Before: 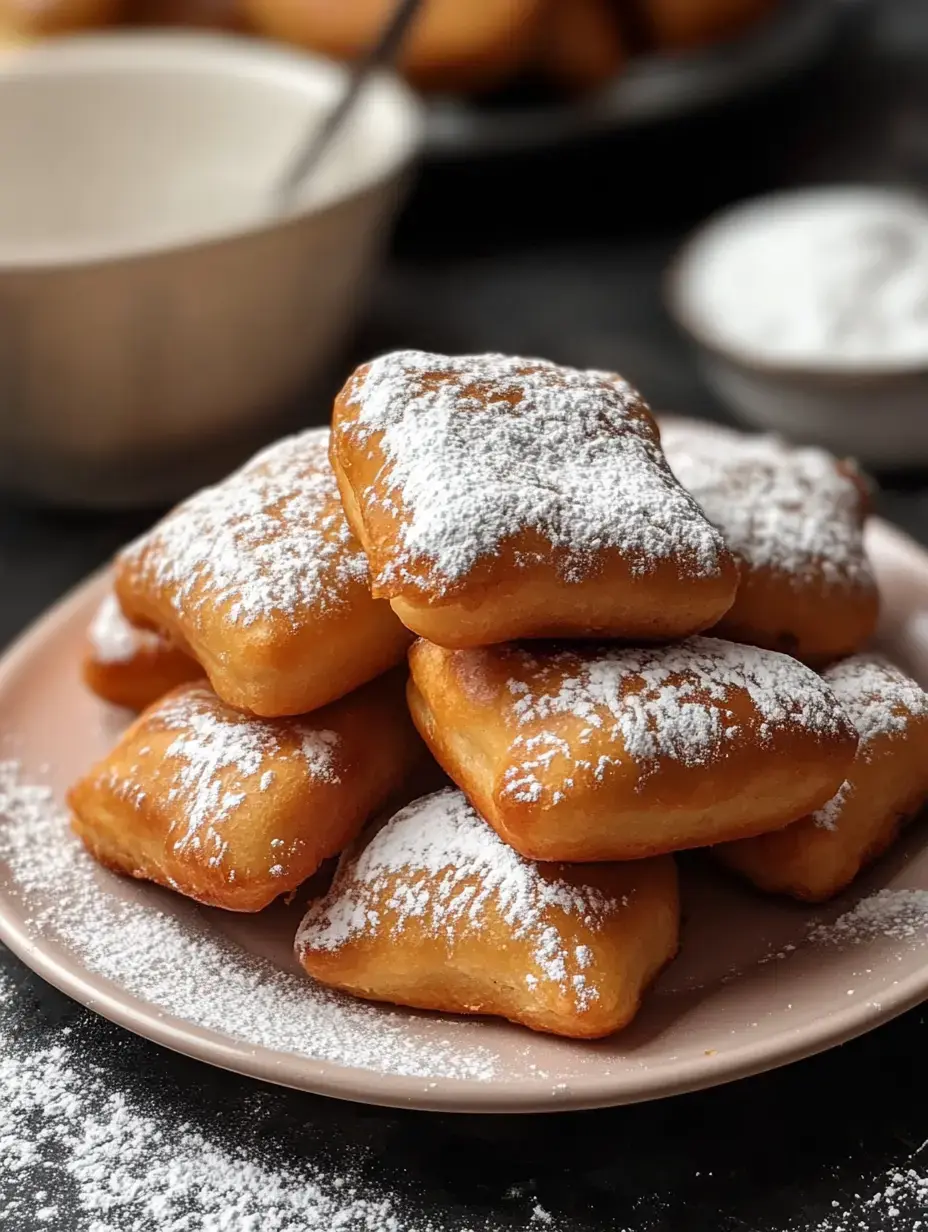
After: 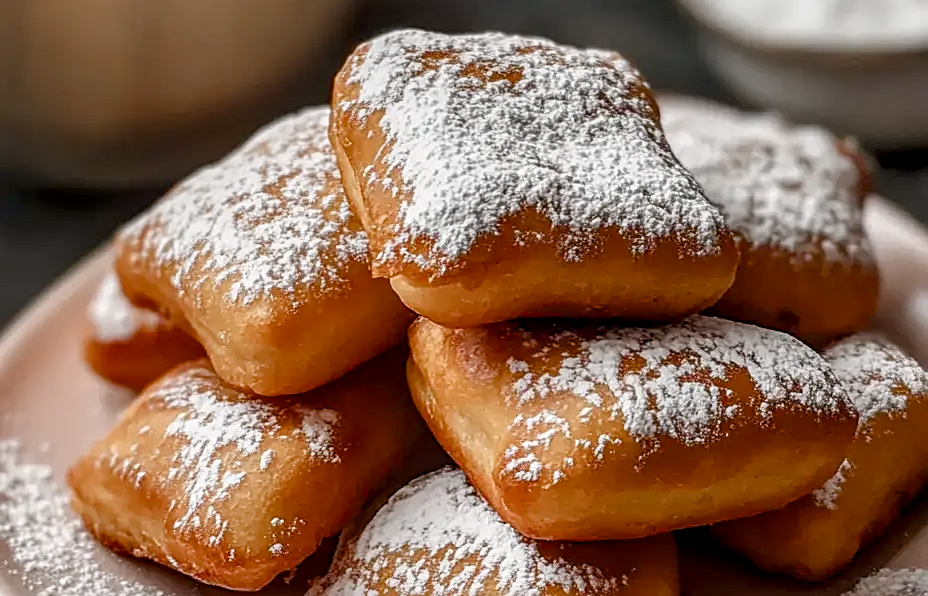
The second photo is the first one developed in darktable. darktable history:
local contrast: highlights 35%, detail 135%
color balance rgb: shadows lift › chroma 1%, shadows lift › hue 113°, highlights gain › chroma 0.2%, highlights gain › hue 333°, perceptual saturation grading › global saturation 20%, perceptual saturation grading › highlights -50%, perceptual saturation grading › shadows 25%, contrast -10%
sharpen: on, module defaults
crop and rotate: top 26.056%, bottom 25.543%
